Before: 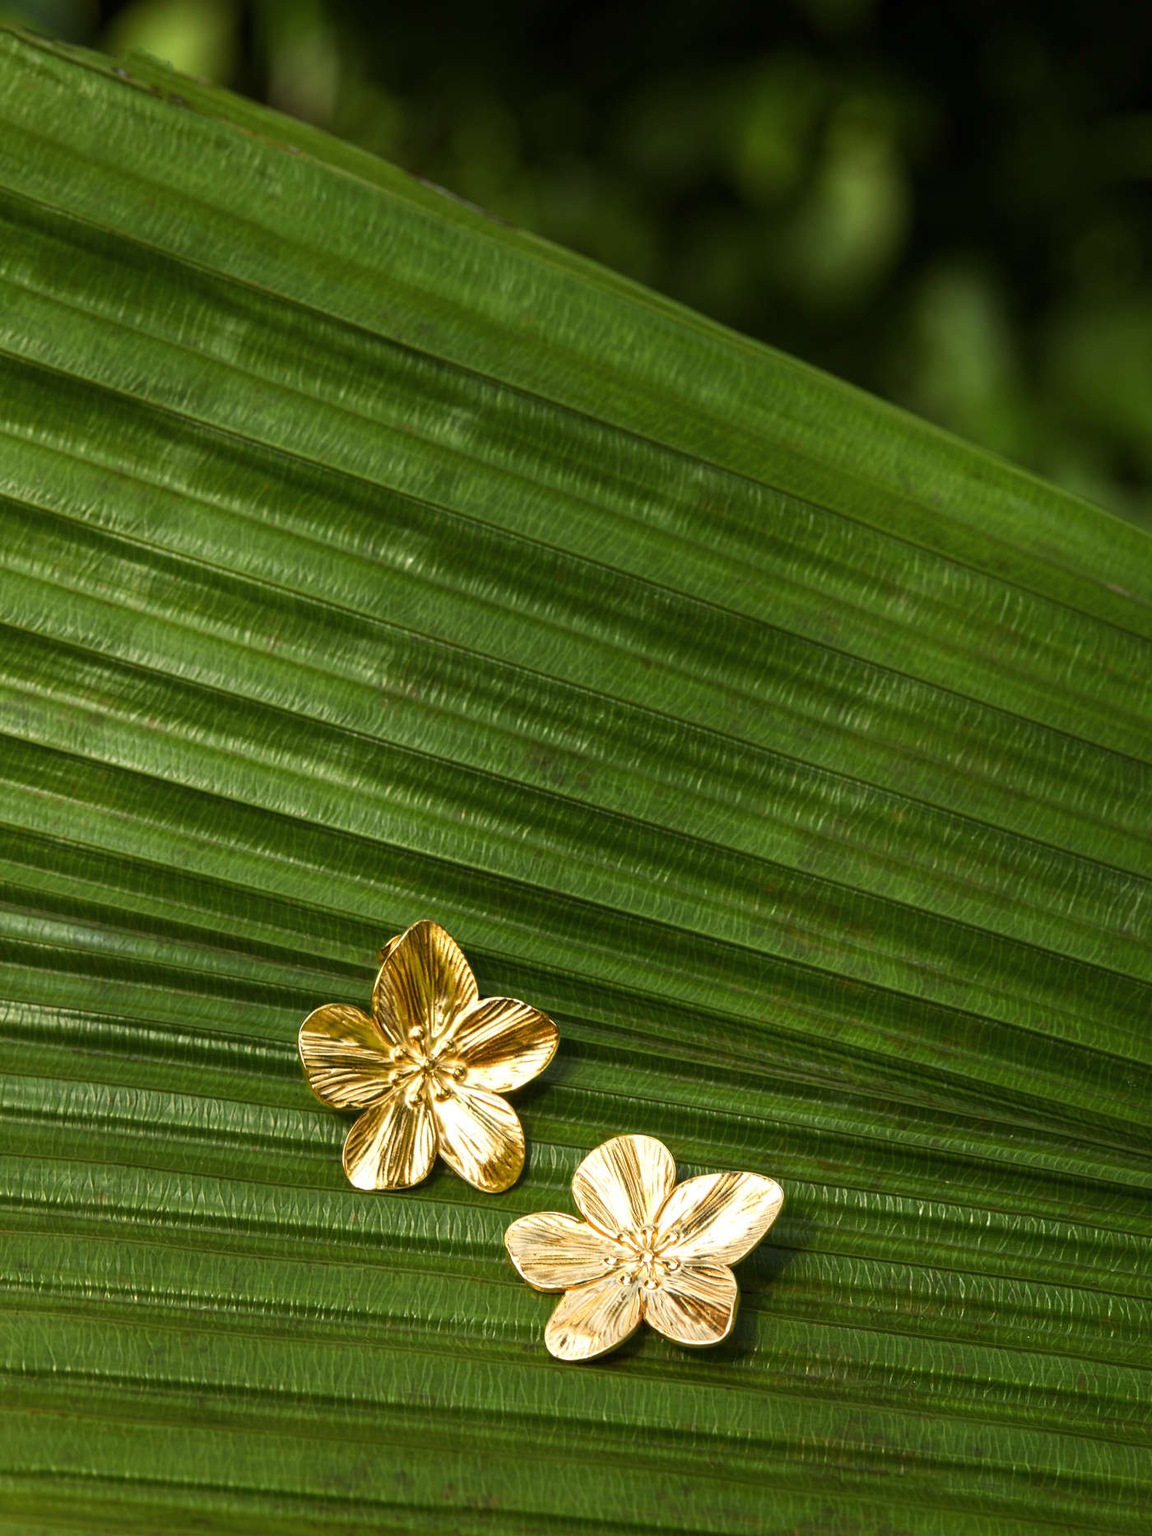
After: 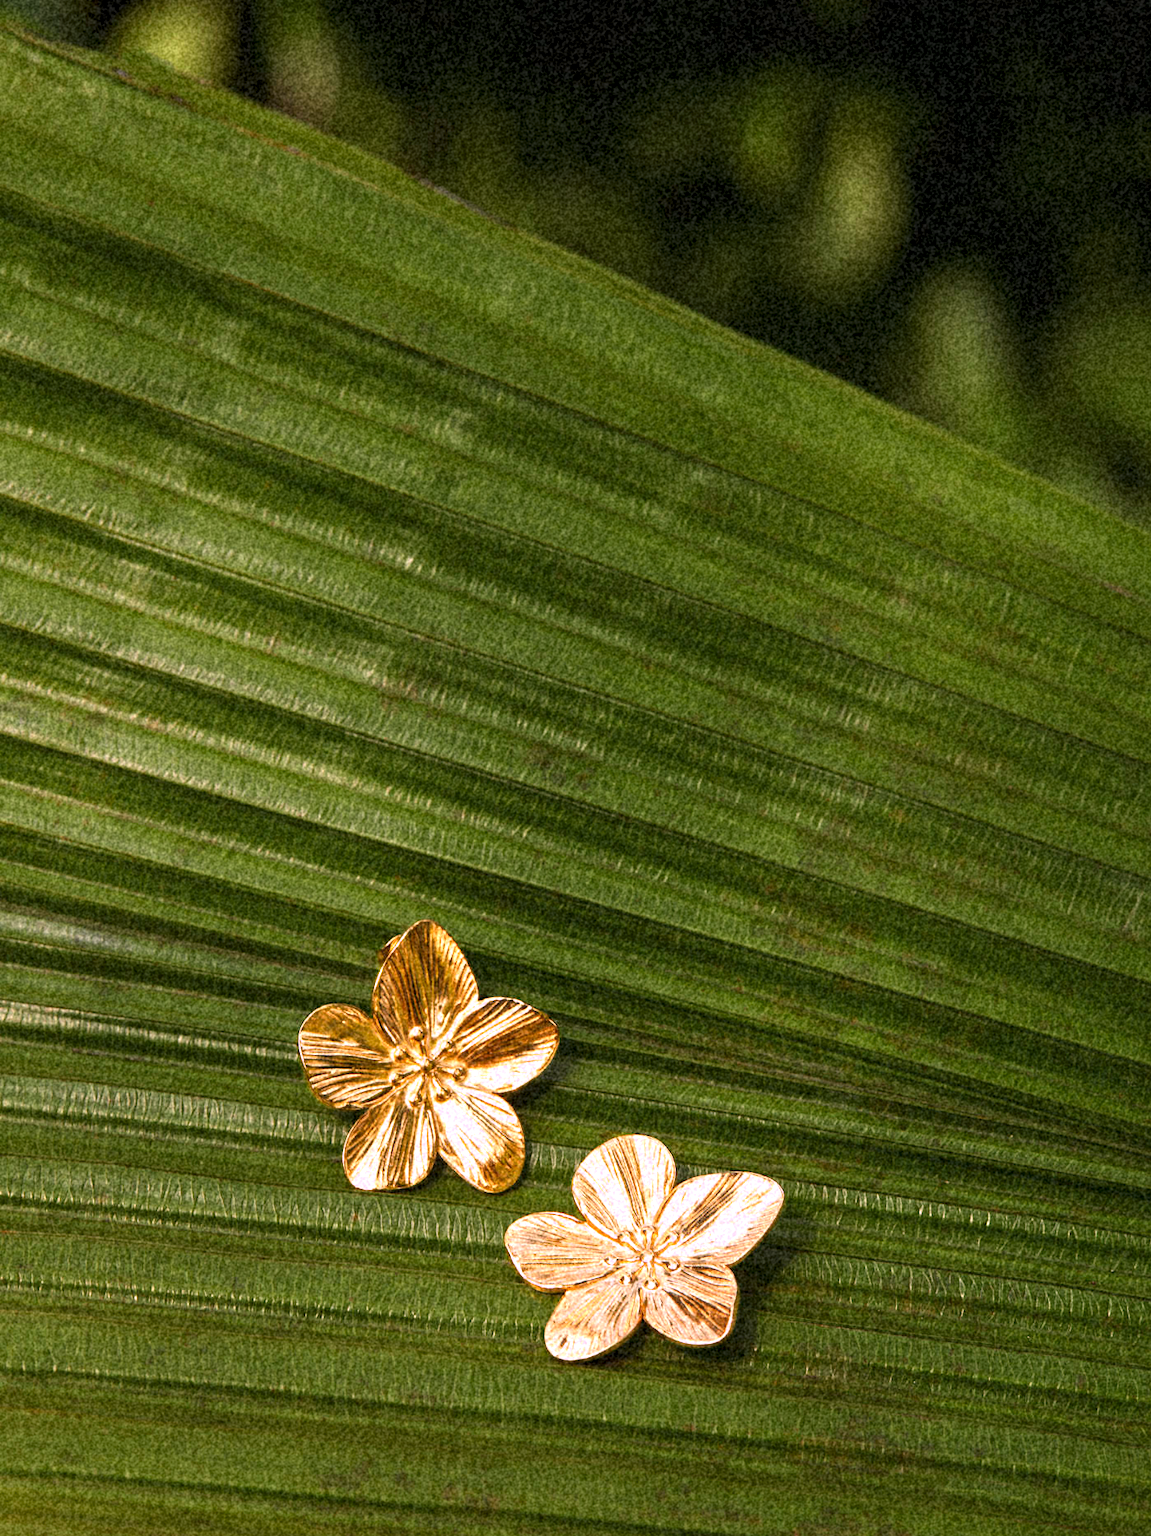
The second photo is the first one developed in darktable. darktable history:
grain: coarseness 46.9 ISO, strength 50.21%, mid-tones bias 0%
white balance: red 1.188, blue 1.11
